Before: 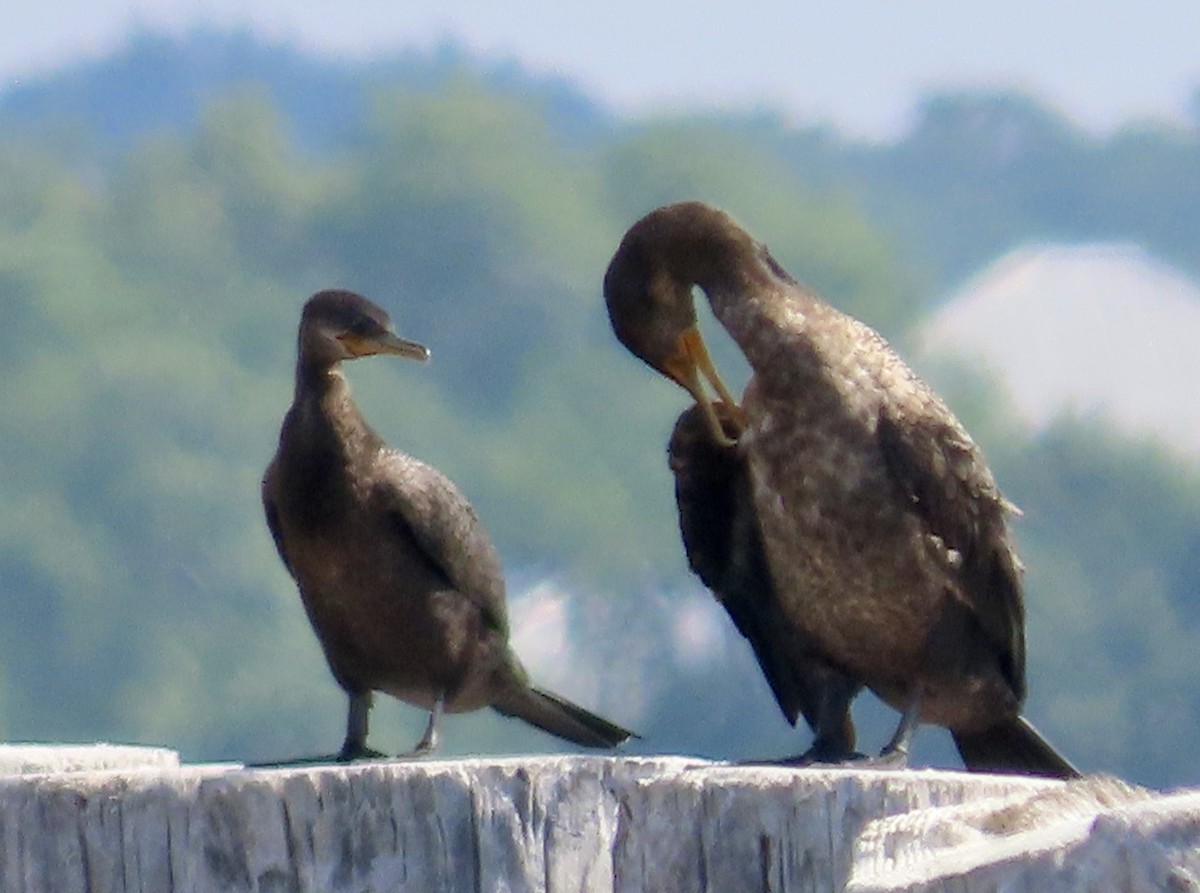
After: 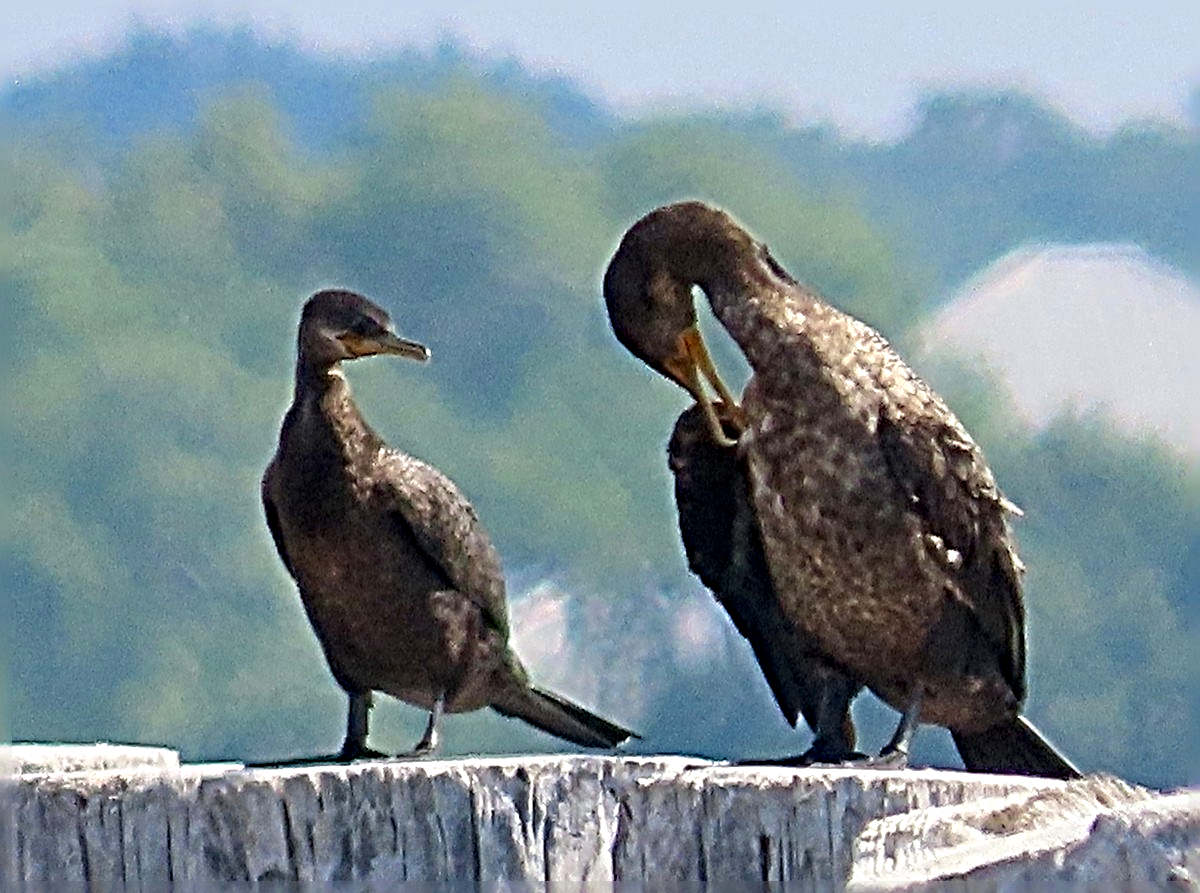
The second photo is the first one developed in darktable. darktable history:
sharpen: radius 6.285, amount 1.791, threshold 0.042
